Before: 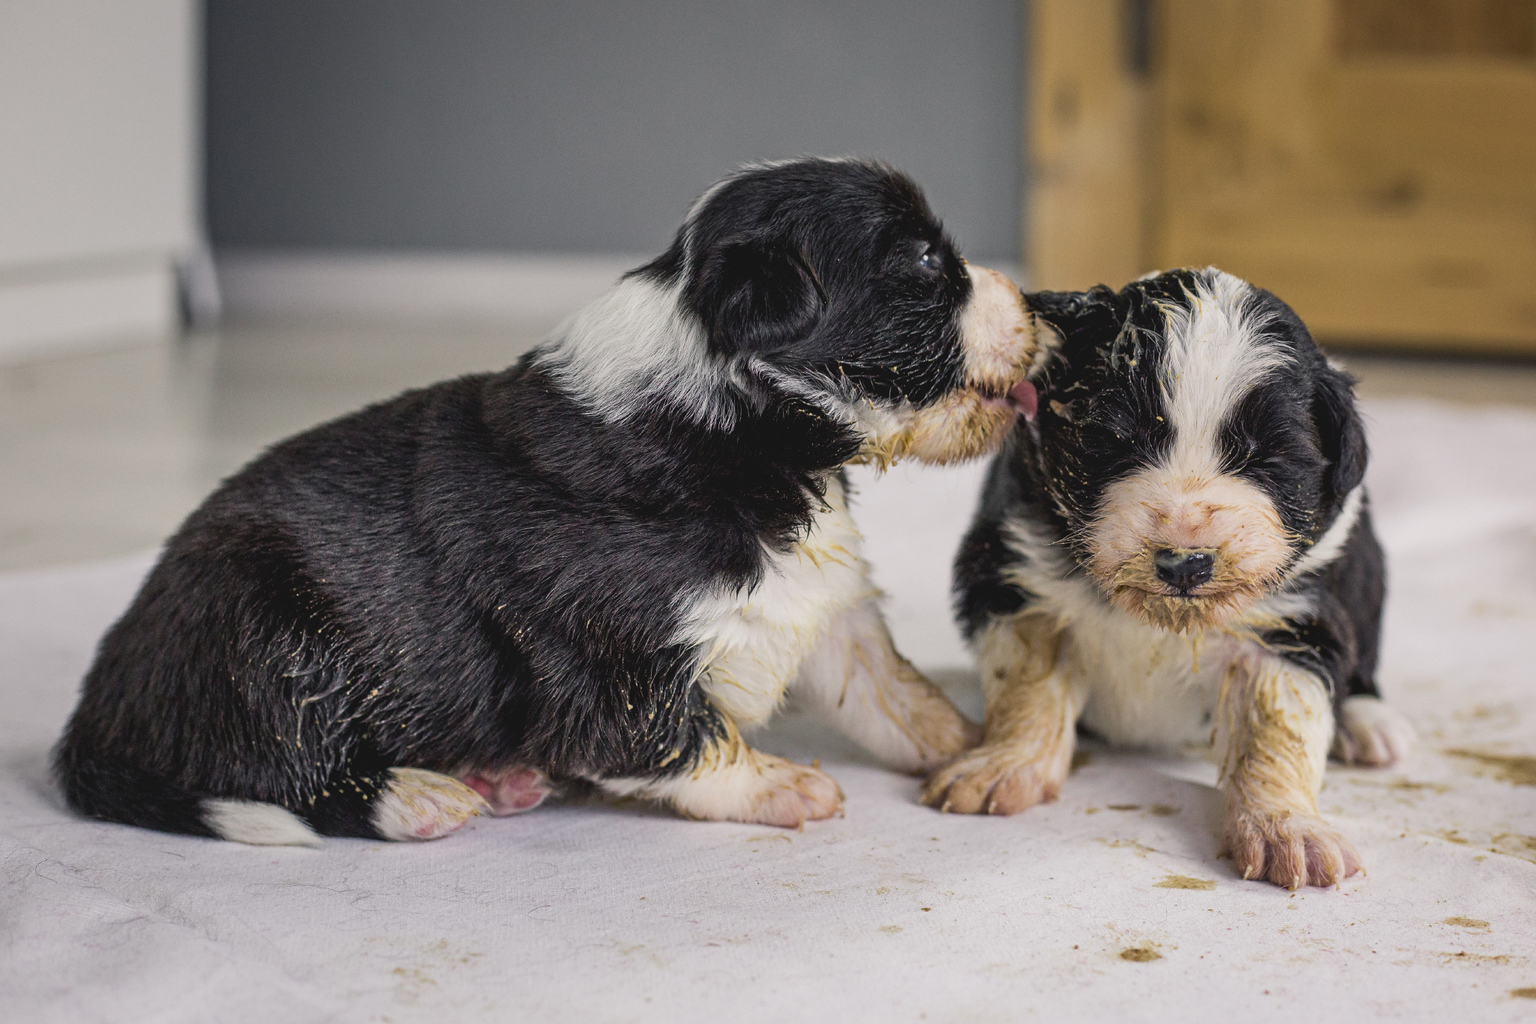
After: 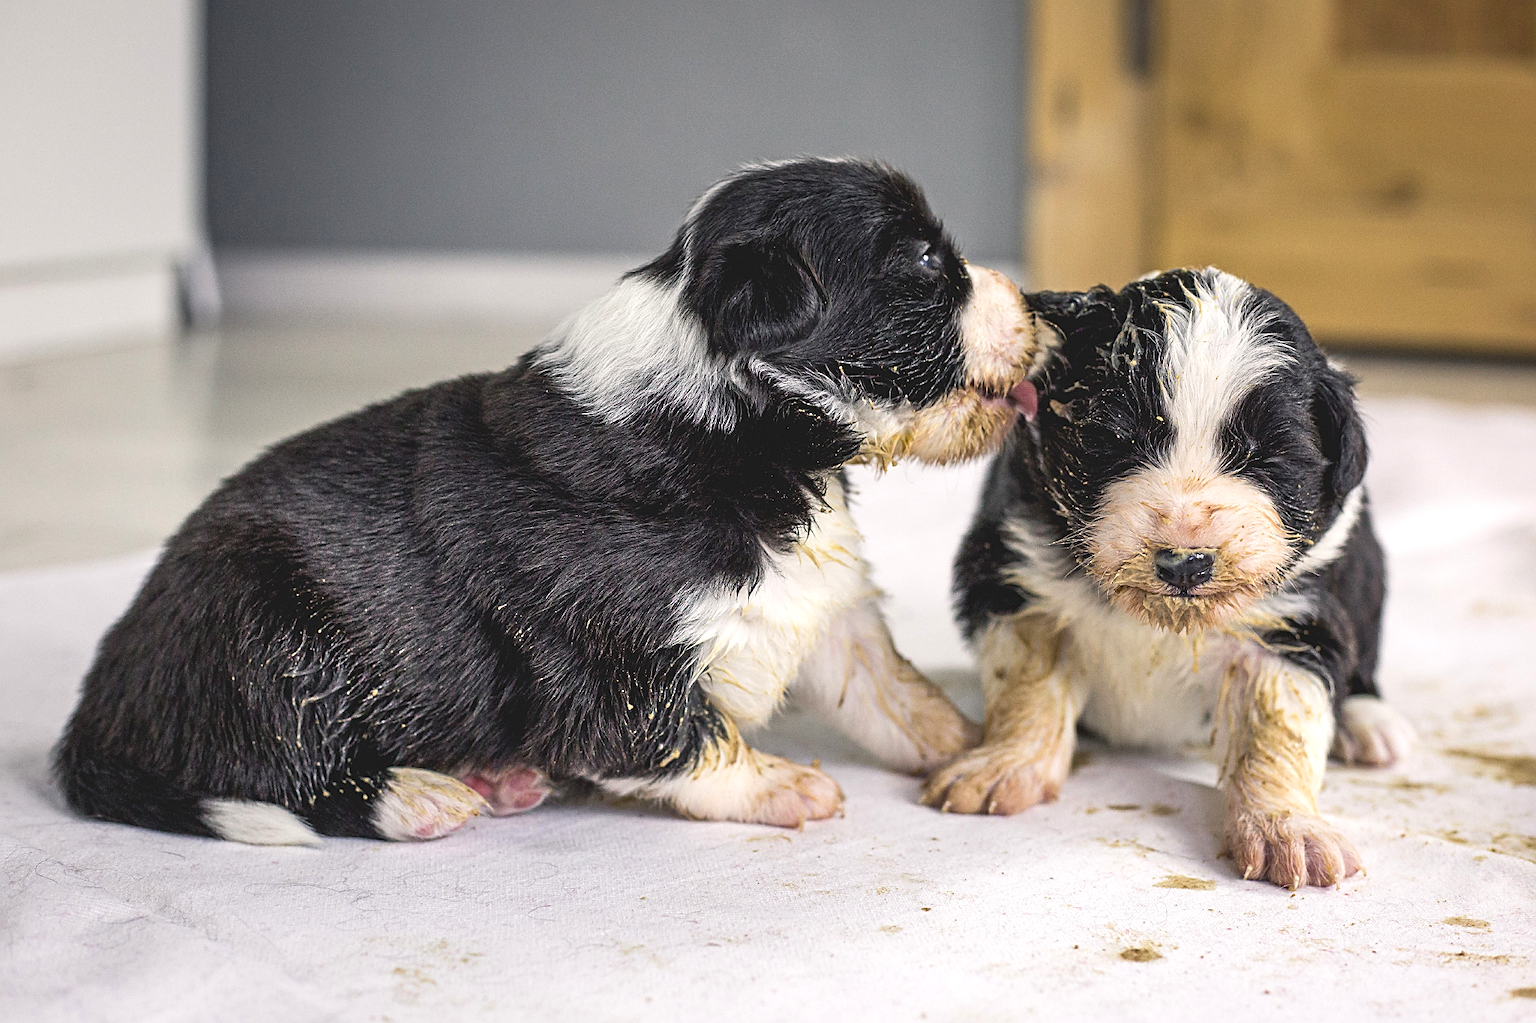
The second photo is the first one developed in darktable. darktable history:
sharpen: on, module defaults
exposure: exposure 0.56 EV, compensate highlight preservation false
